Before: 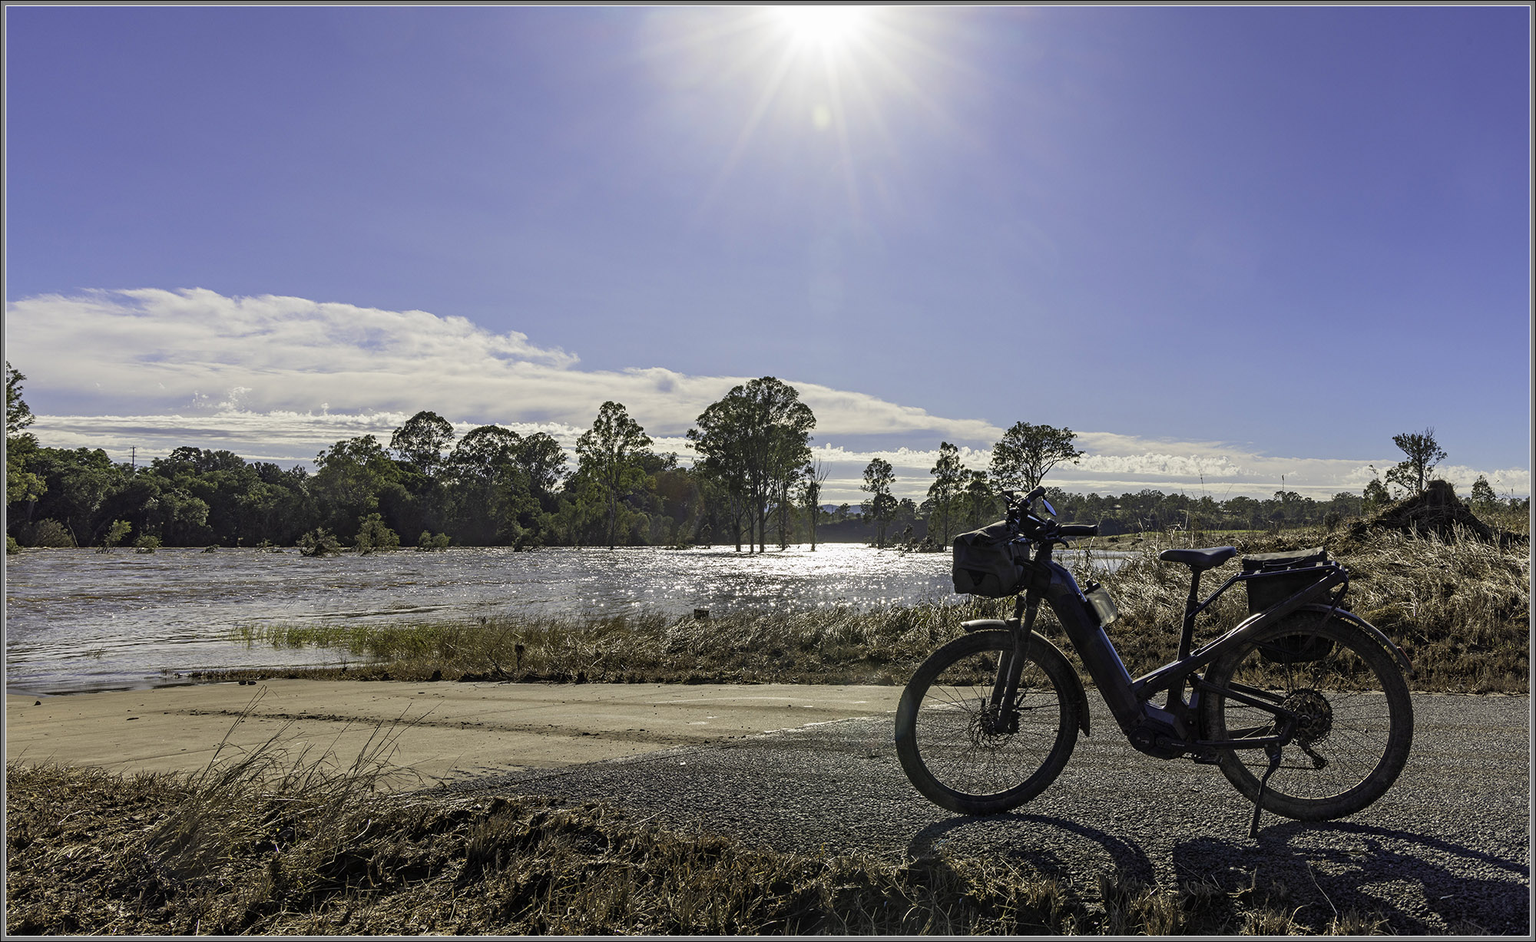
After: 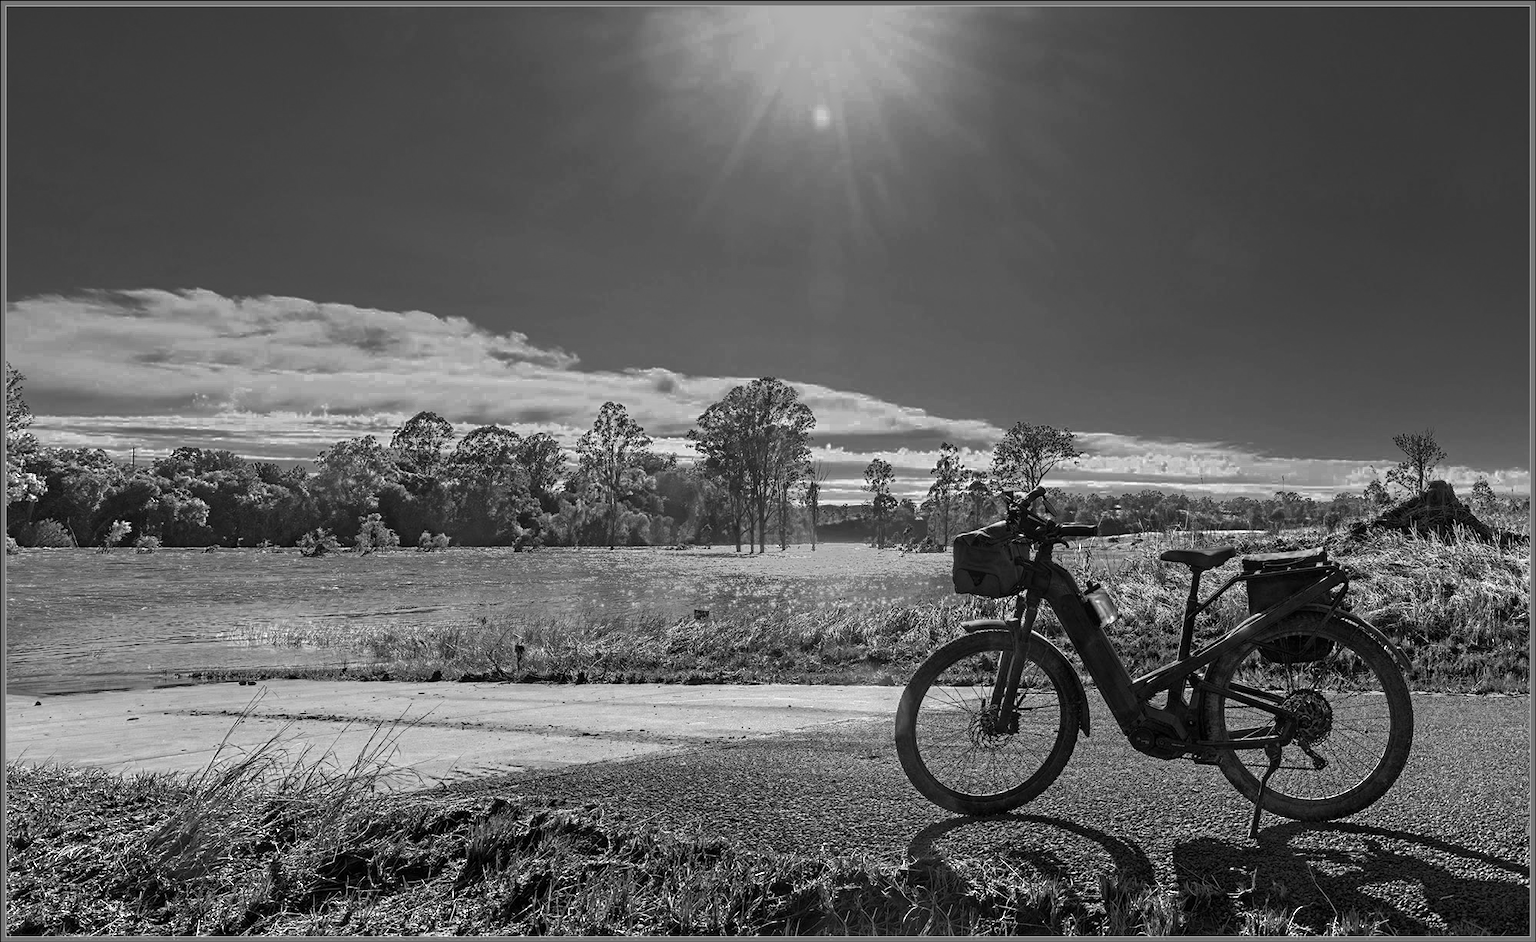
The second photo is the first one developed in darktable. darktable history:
color correction: highlights a* -11.71, highlights b* -15.58
color zones: curves: ch0 [(0, 0.554) (0.146, 0.662) (0.293, 0.86) (0.503, 0.774) (0.637, 0.106) (0.74, 0.072) (0.866, 0.488) (0.998, 0.569)]; ch1 [(0, 0) (0.143, 0) (0.286, 0) (0.429, 0) (0.571, 0) (0.714, 0) (0.857, 0)]
